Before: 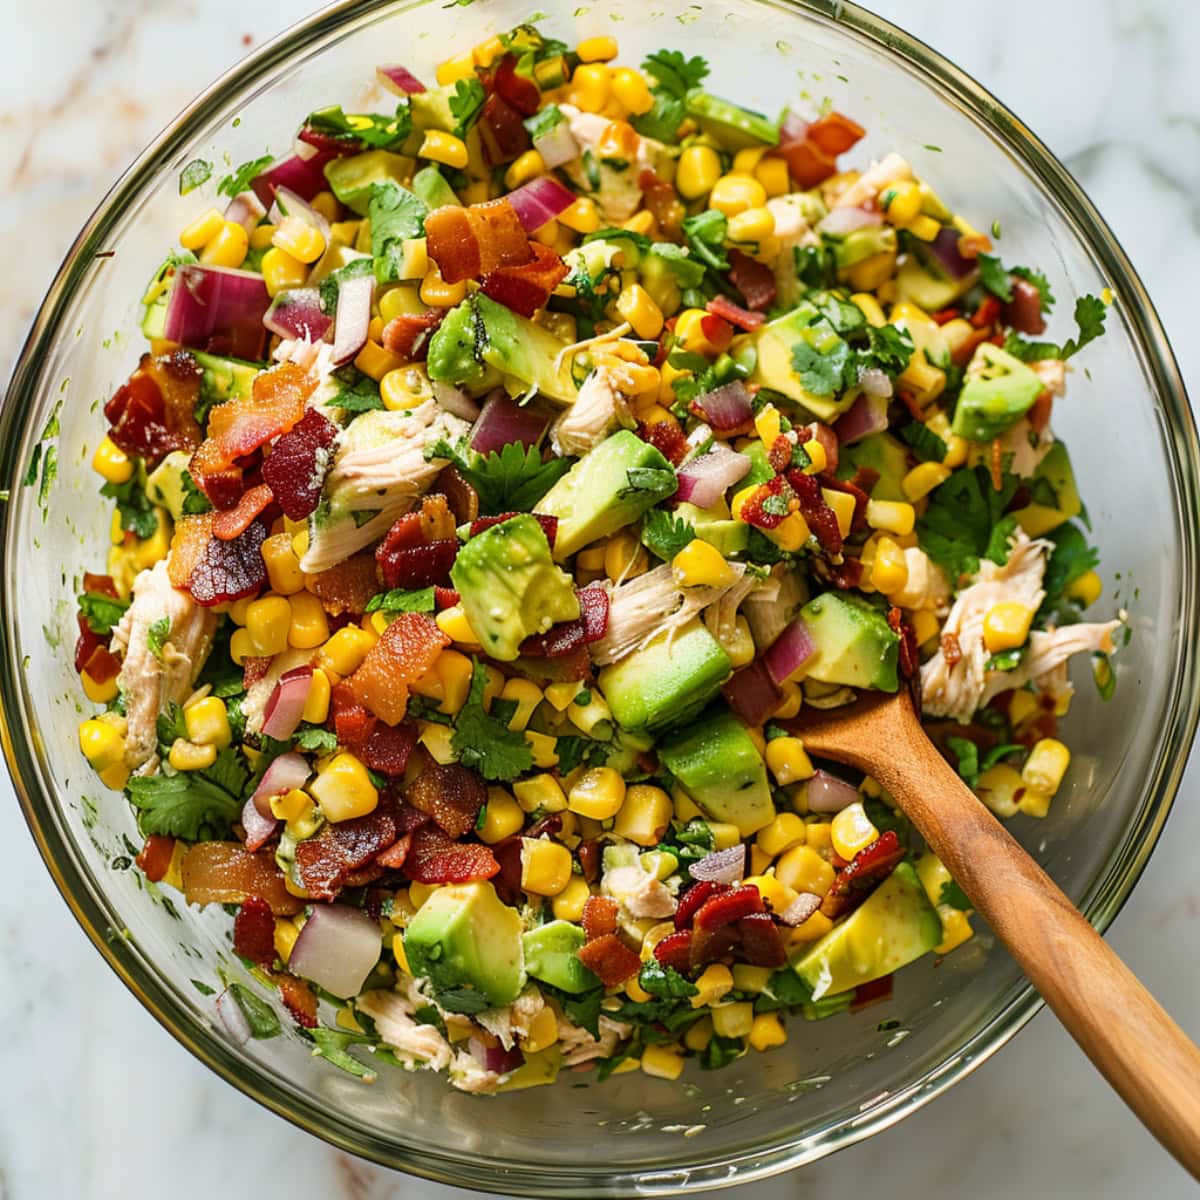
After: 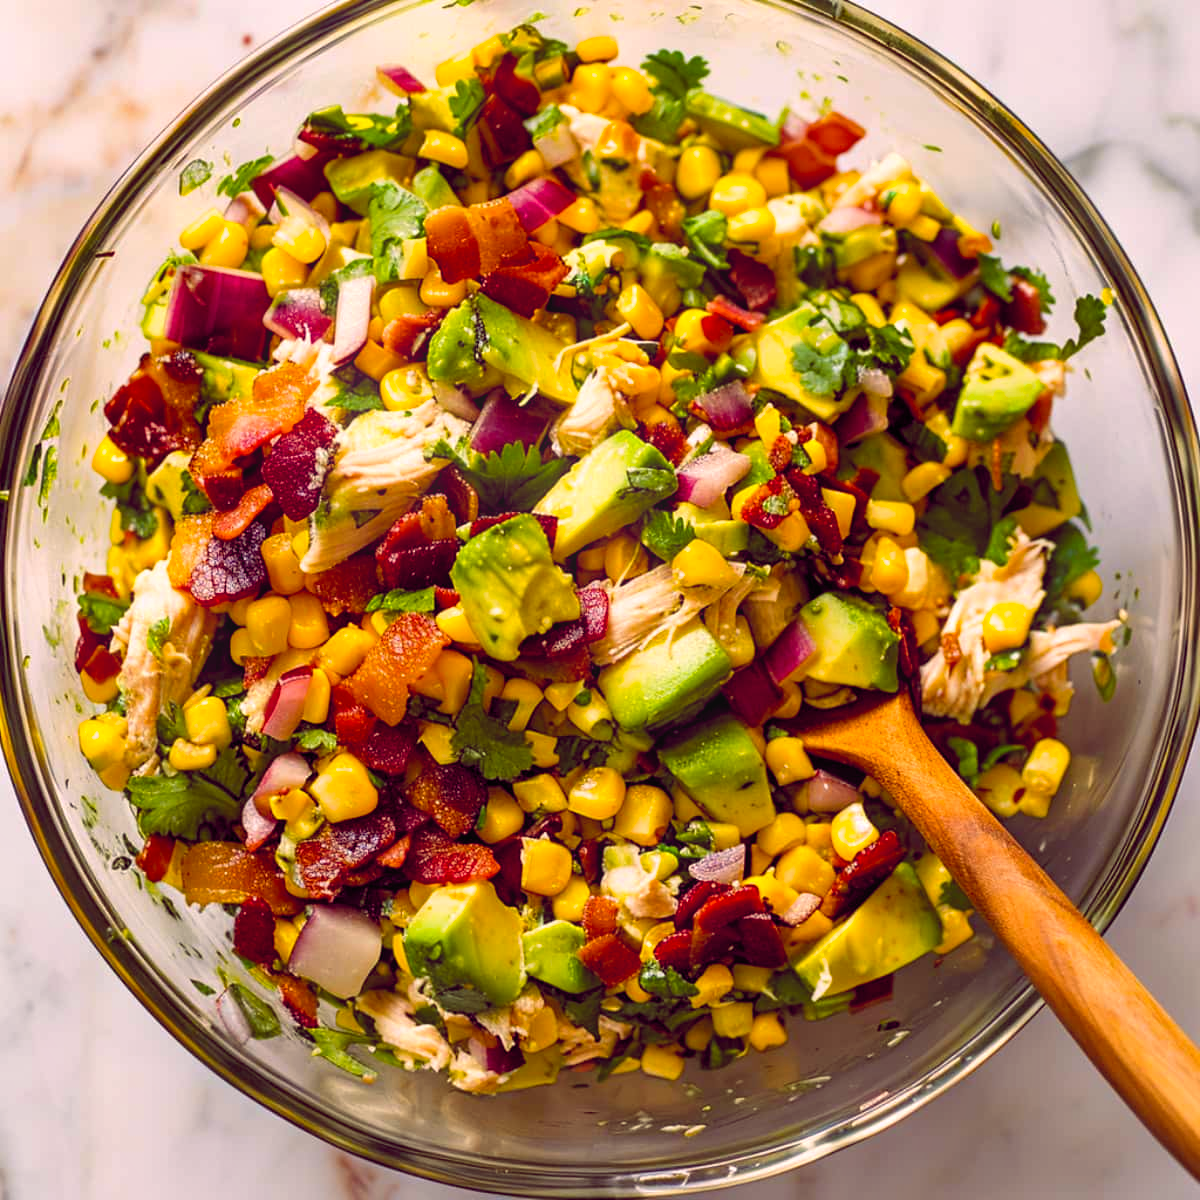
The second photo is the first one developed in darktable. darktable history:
bloom: size 13.65%, threshold 98.39%, strength 4.82%
color balance rgb: shadows lift › chroma 6.43%, shadows lift › hue 305.74°, highlights gain › chroma 2.43%, highlights gain › hue 35.74°, global offset › chroma 0.28%, global offset › hue 320.29°, linear chroma grading › global chroma 5.5%, perceptual saturation grading › global saturation 30%, contrast 5.15%
shadows and highlights: shadows 52.34, highlights -28.23, soften with gaussian
